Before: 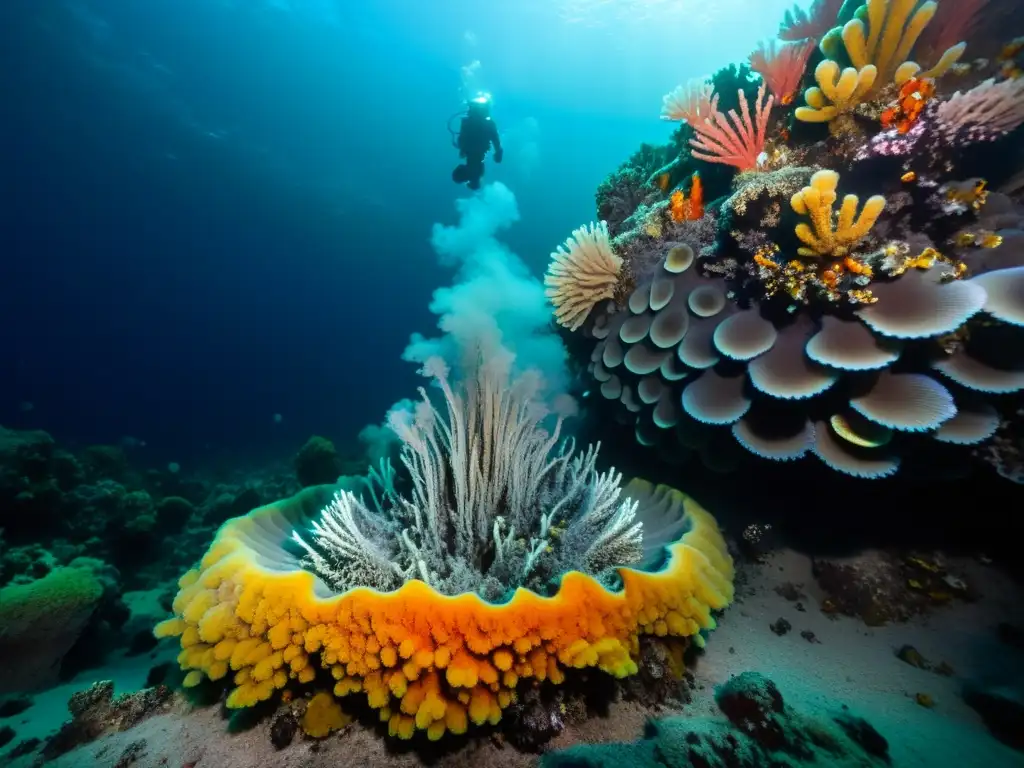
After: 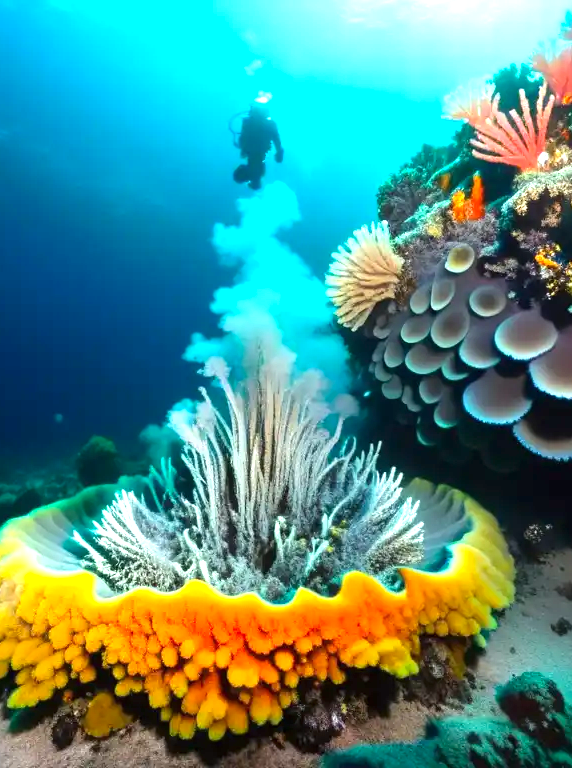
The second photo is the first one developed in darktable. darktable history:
contrast brightness saturation: saturation 0.104
exposure: black level correction 0, exposure 1.107 EV, compensate highlight preservation false
crop: left 21.415%, right 22.661%
